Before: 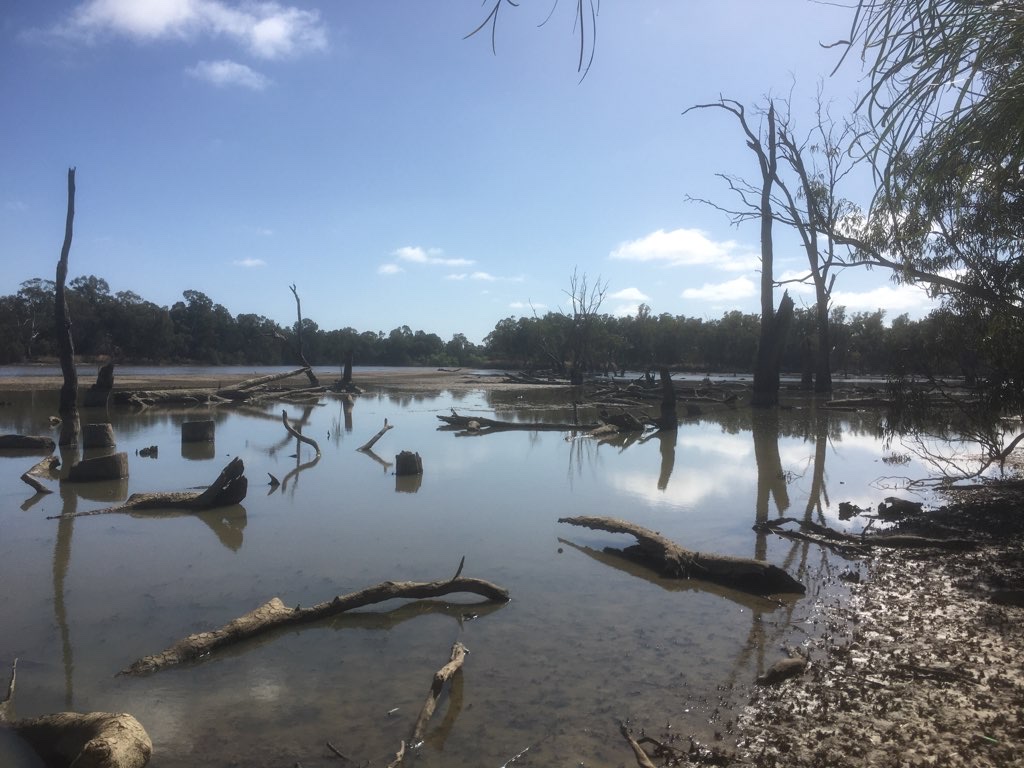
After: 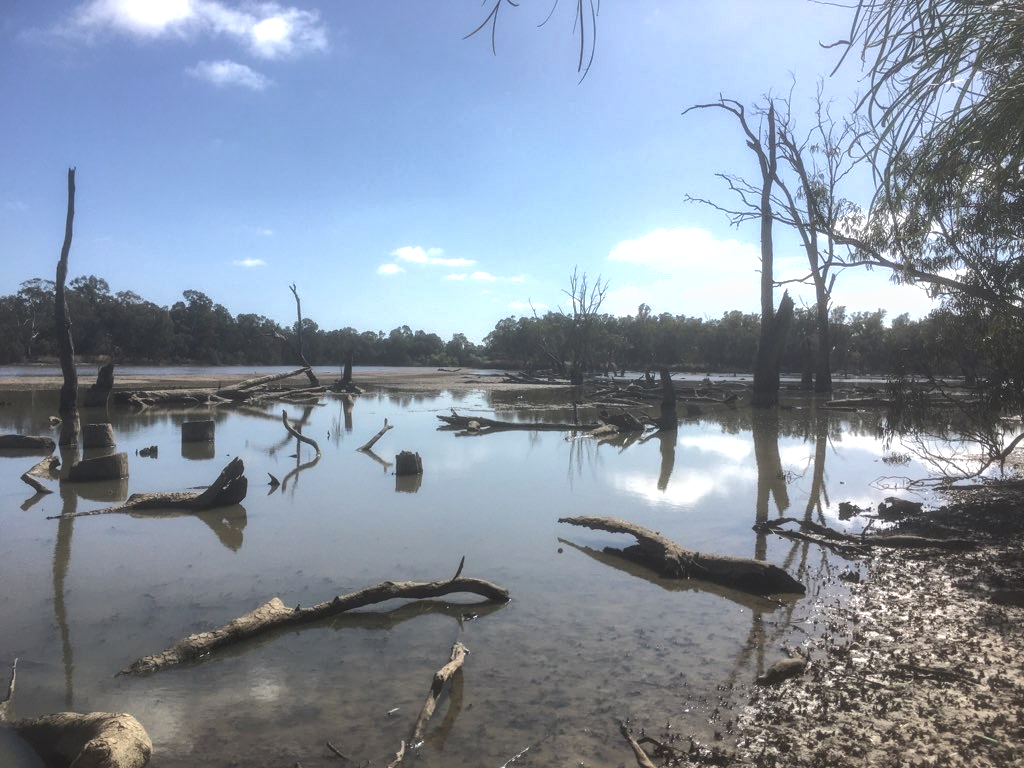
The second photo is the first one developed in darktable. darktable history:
color balance rgb: global offset › hue 171°, perceptual saturation grading › global saturation -32.683%, perceptual brilliance grading › highlights 18.473%, perceptual brilliance grading › mid-tones 31.086%, perceptual brilliance grading › shadows -30.61%, global vibrance 23.565%, contrast -24.953%
local contrast: on, module defaults
shadows and highlights: on, module defaults
exposure: exposure 0.408 EV, compensate highlight preservation false
